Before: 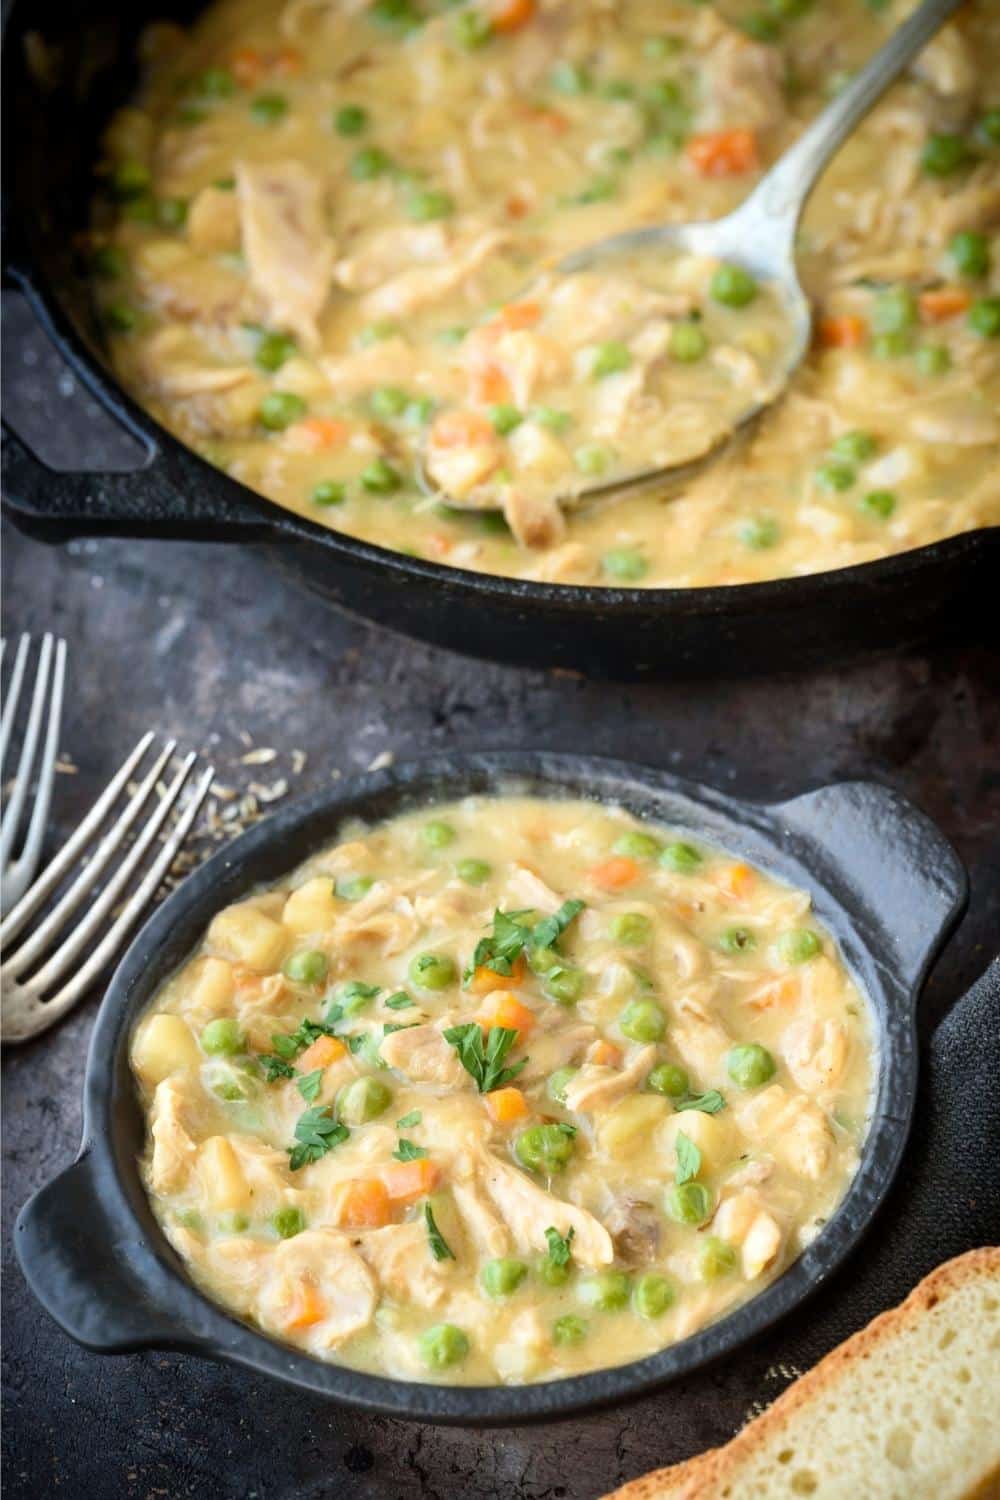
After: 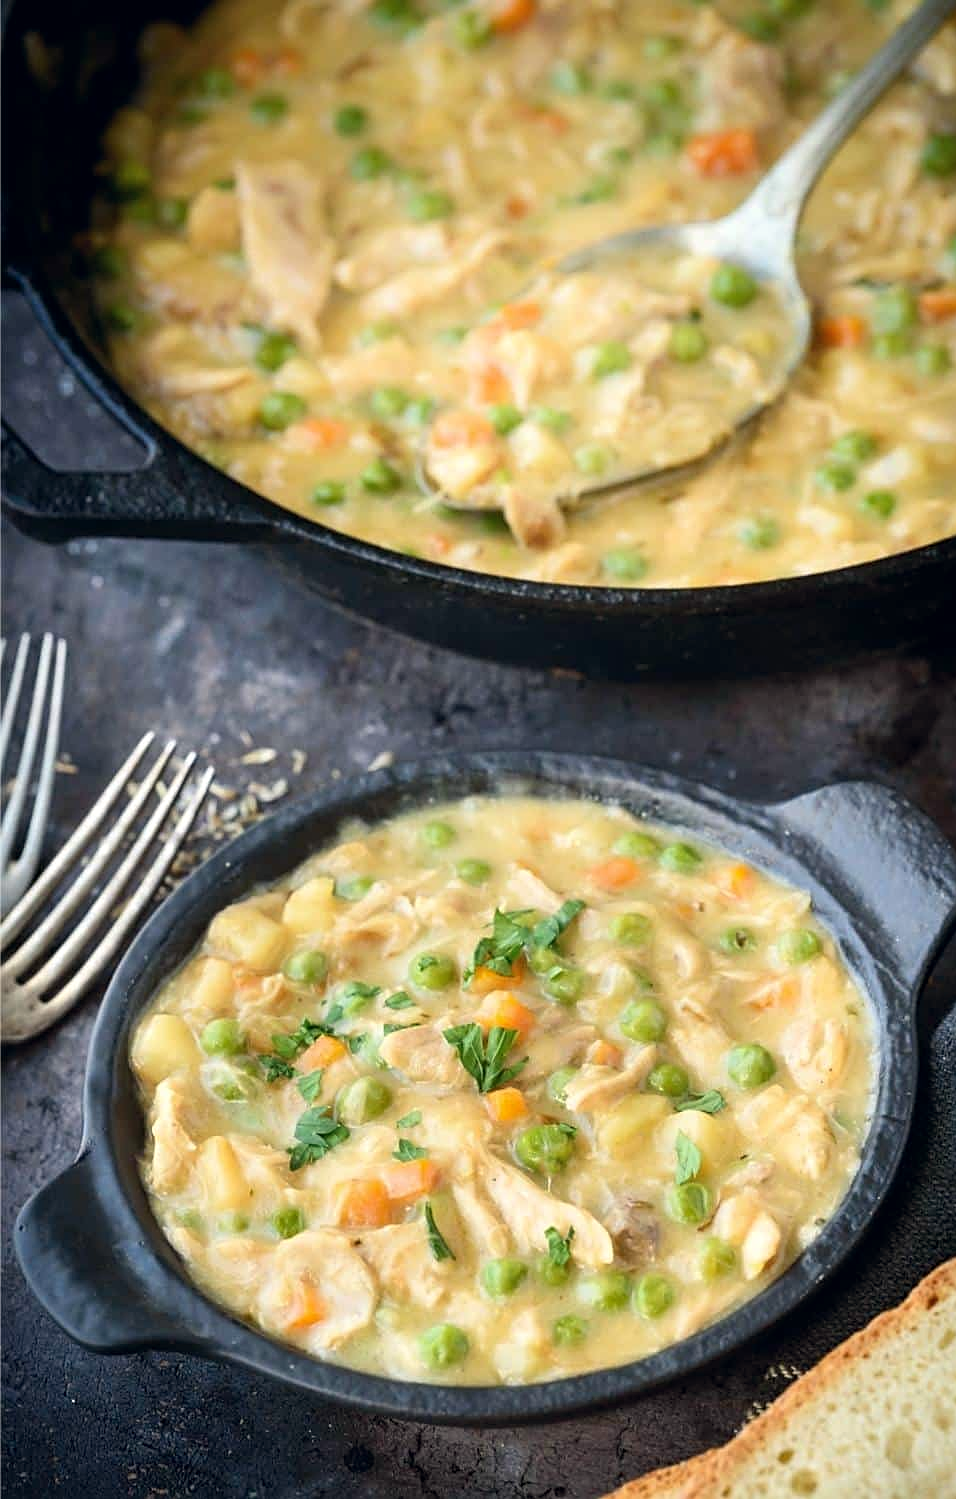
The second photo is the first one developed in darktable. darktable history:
sharpen: on, module defaults
crop: right 4.319%, bottom 0.025%
color correction: highlights a* 0.434, highlights b* 2.69, shadows a* -1.19, shadows b* -4.41
